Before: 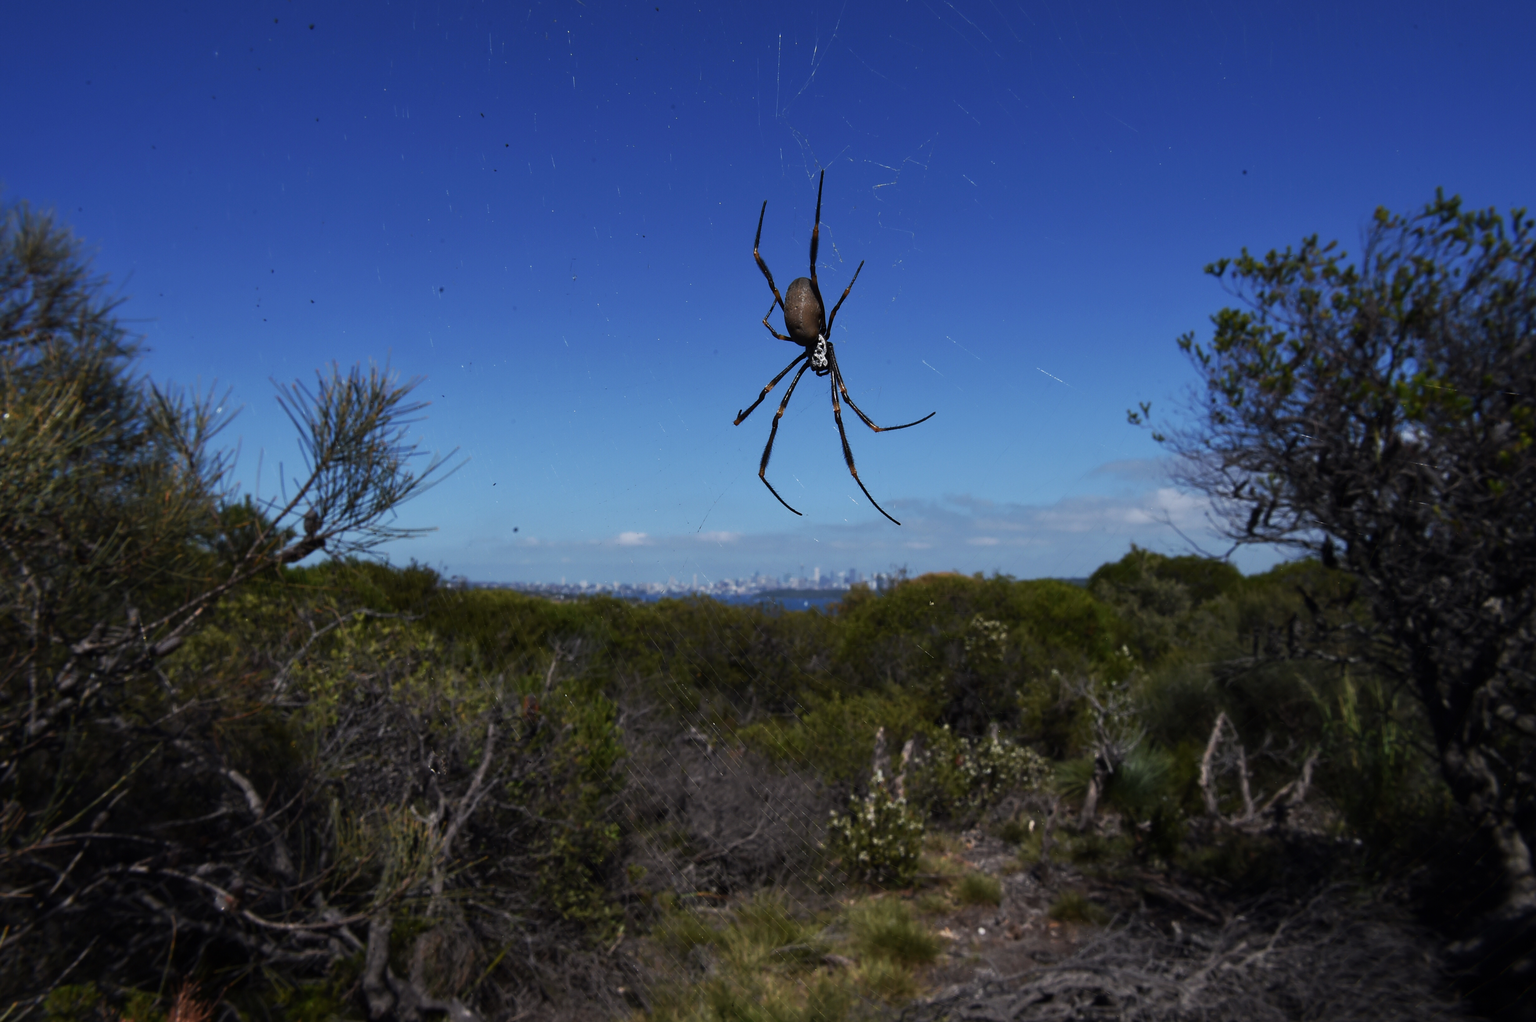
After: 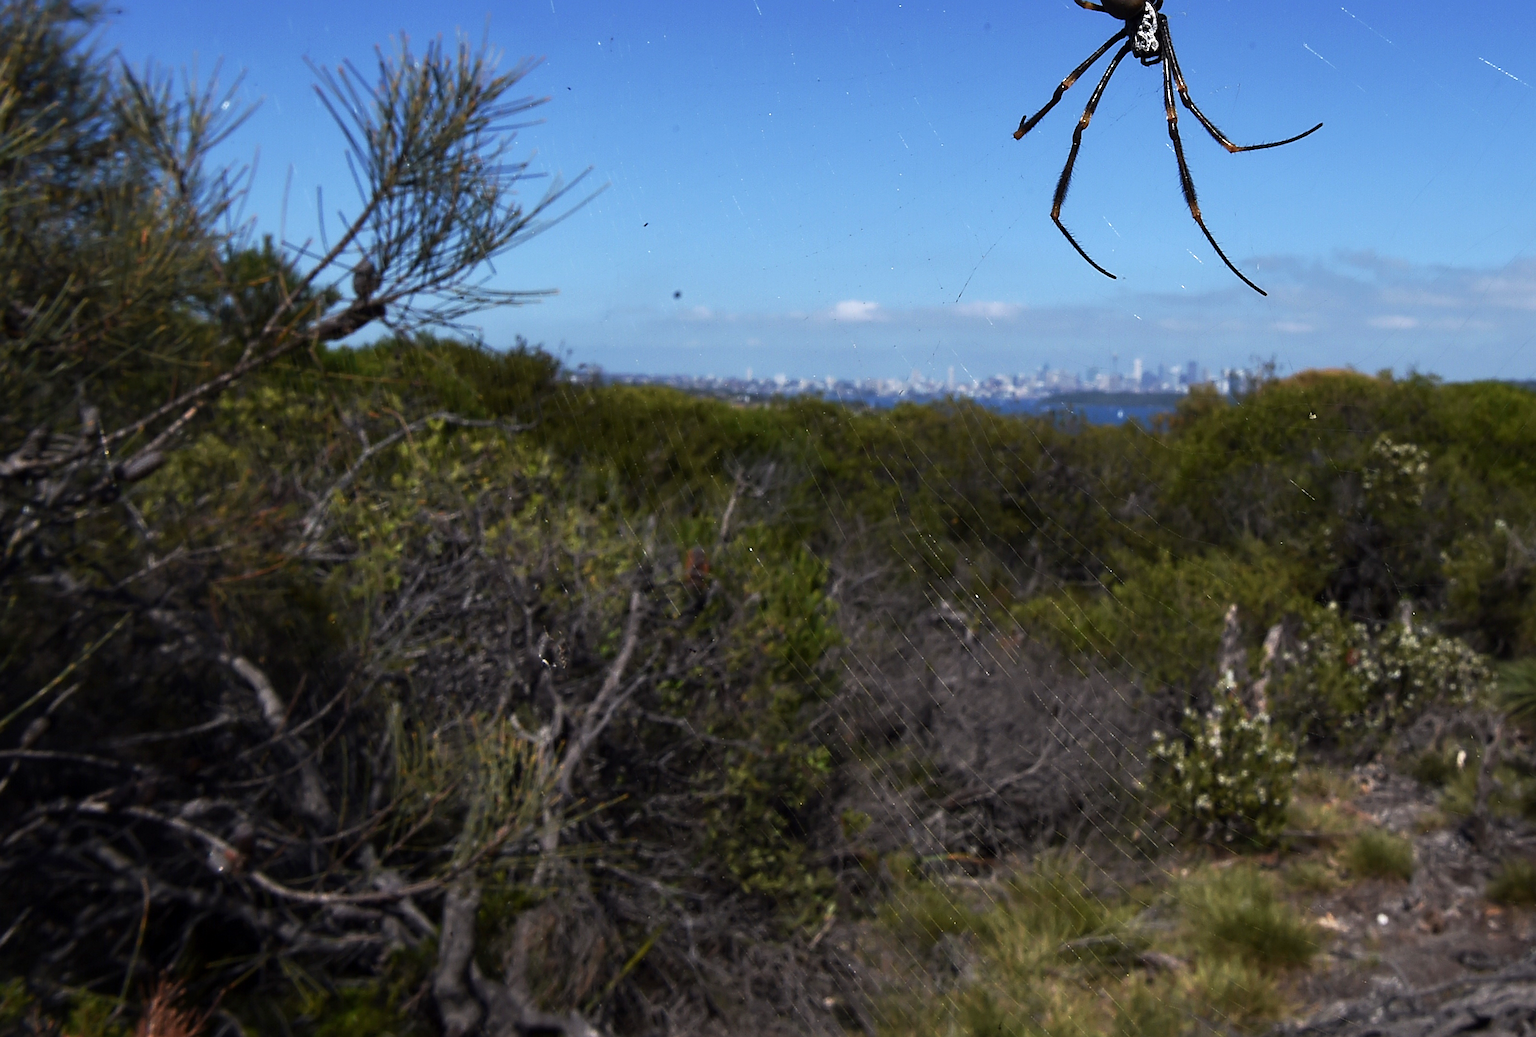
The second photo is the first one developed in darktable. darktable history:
crop and rotate: angle -0.783°, left 3.865%, top 32.349%, right 29.491%
exposure: black level correction 0.001, exposure 0.498 EV, compensate highlight preservation false
sharpen: on, module defaults
